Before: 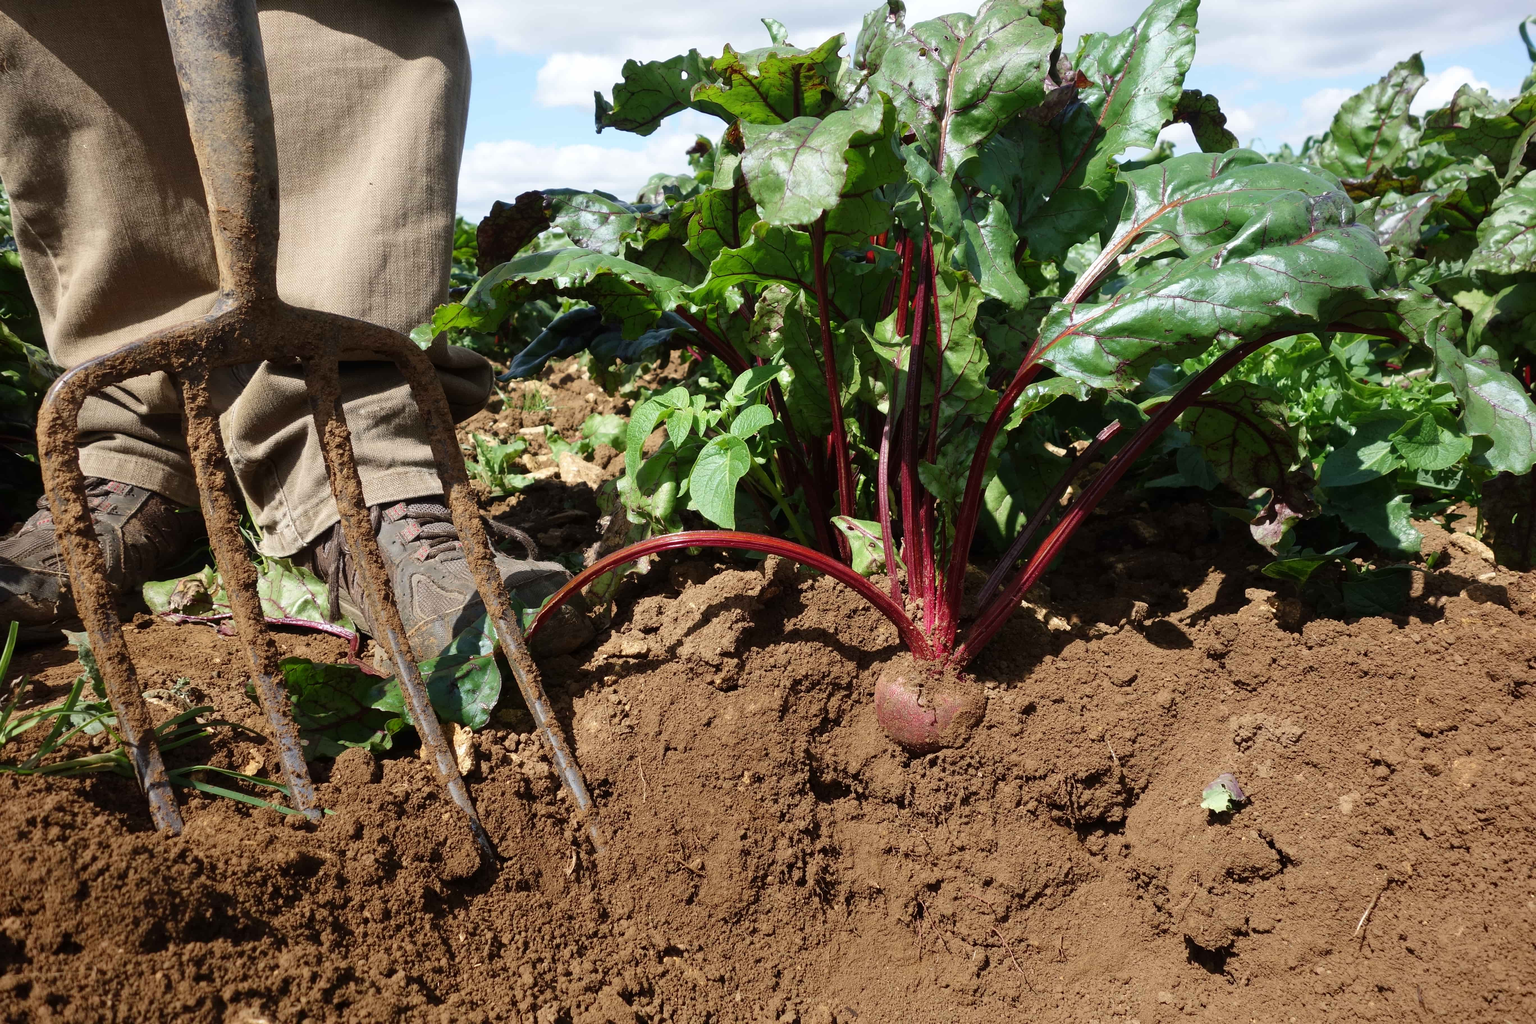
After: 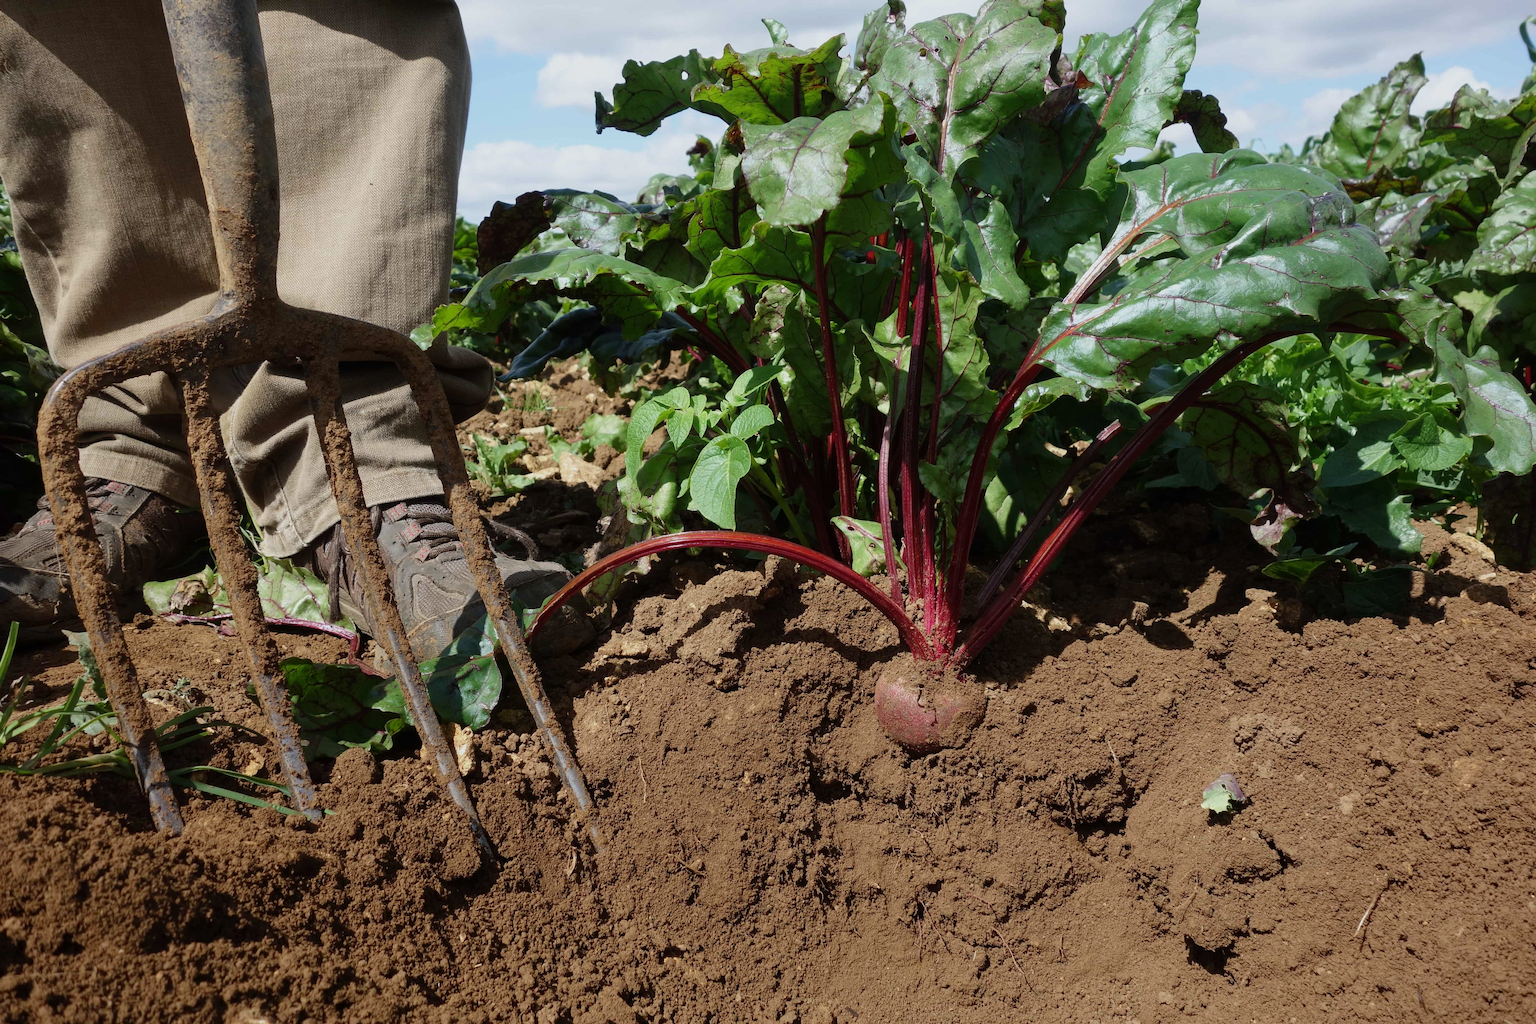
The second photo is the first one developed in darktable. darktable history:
exposure: exposure -0.36 EV, compensate highlight preservation false
white balance: red 0.986, blue 1.01
